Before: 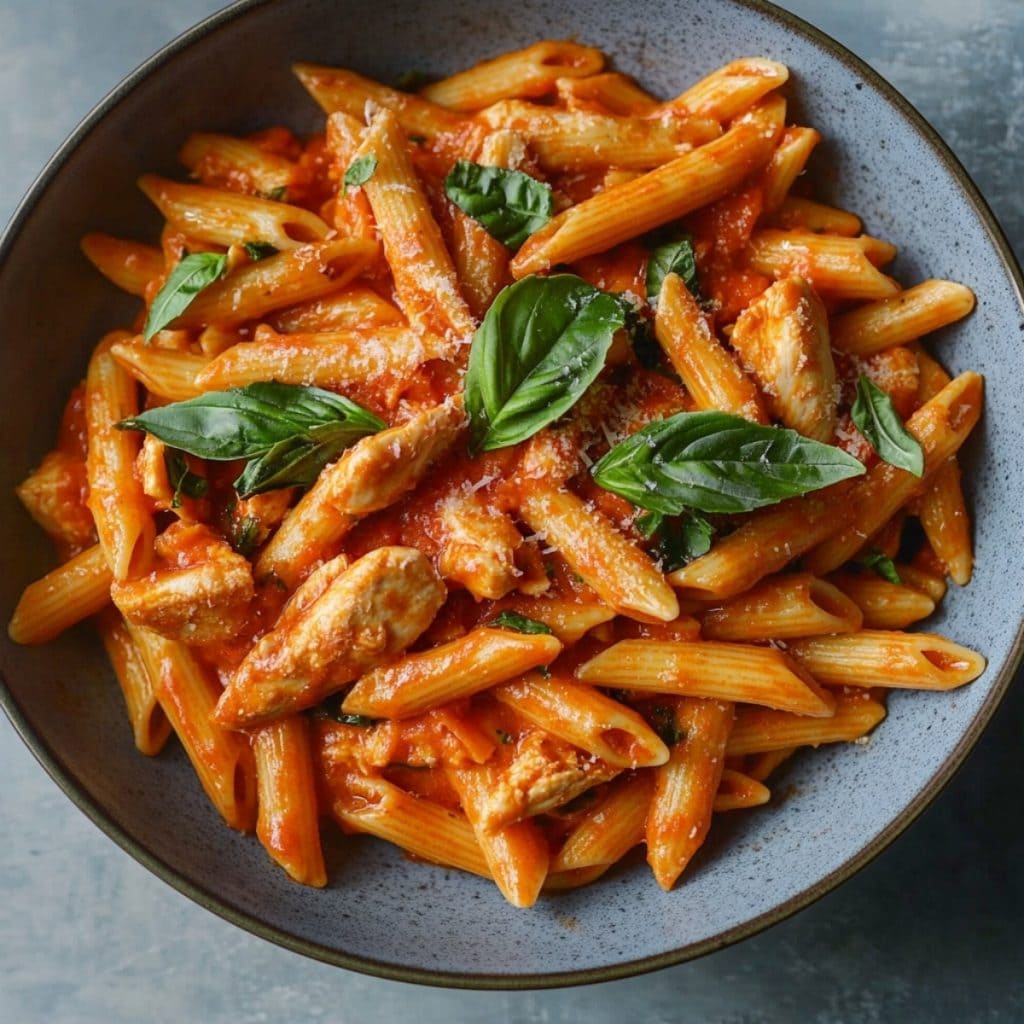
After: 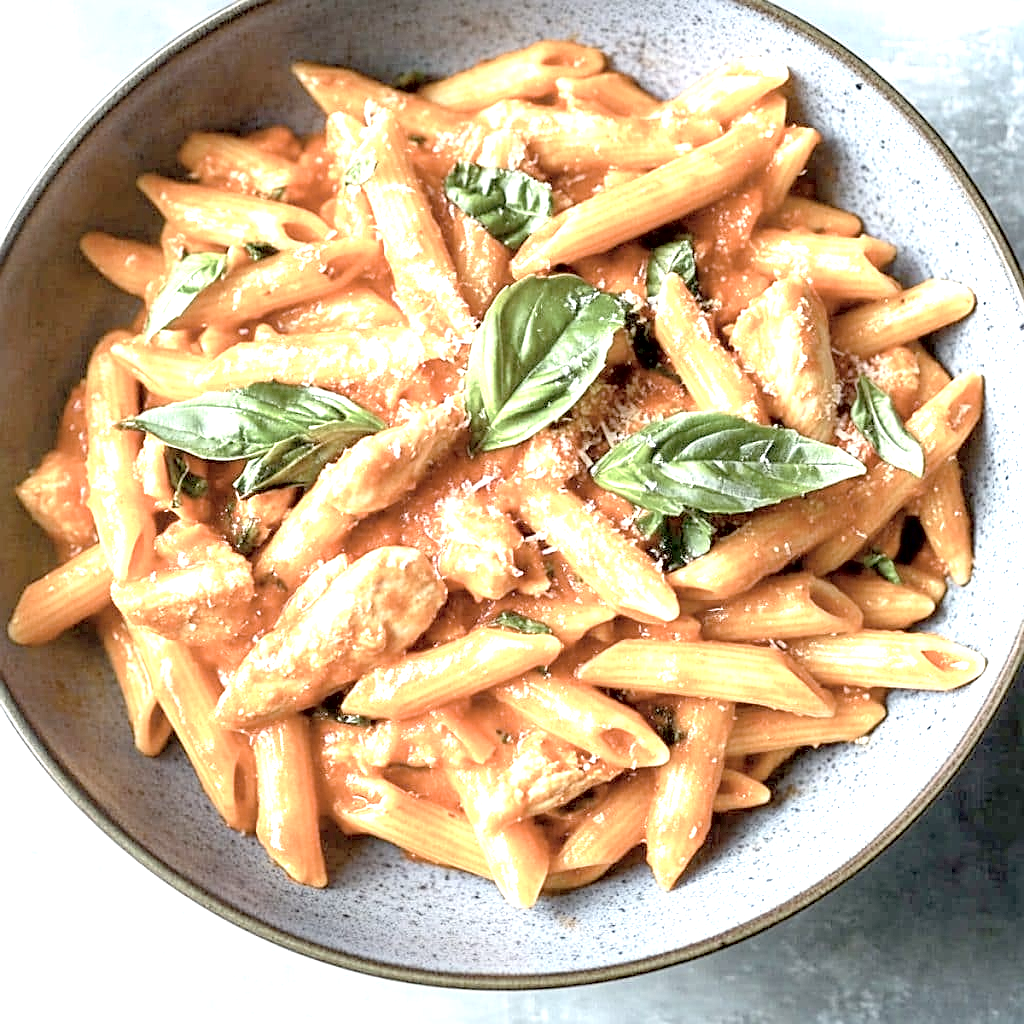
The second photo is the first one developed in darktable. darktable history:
contrast brightness saturation: brightness 0.181, saturation -0.484
sharpen: on, module defaults
exposure: black level correction 0.005, exposure 2.079 EV, compensate highlight preservation false
